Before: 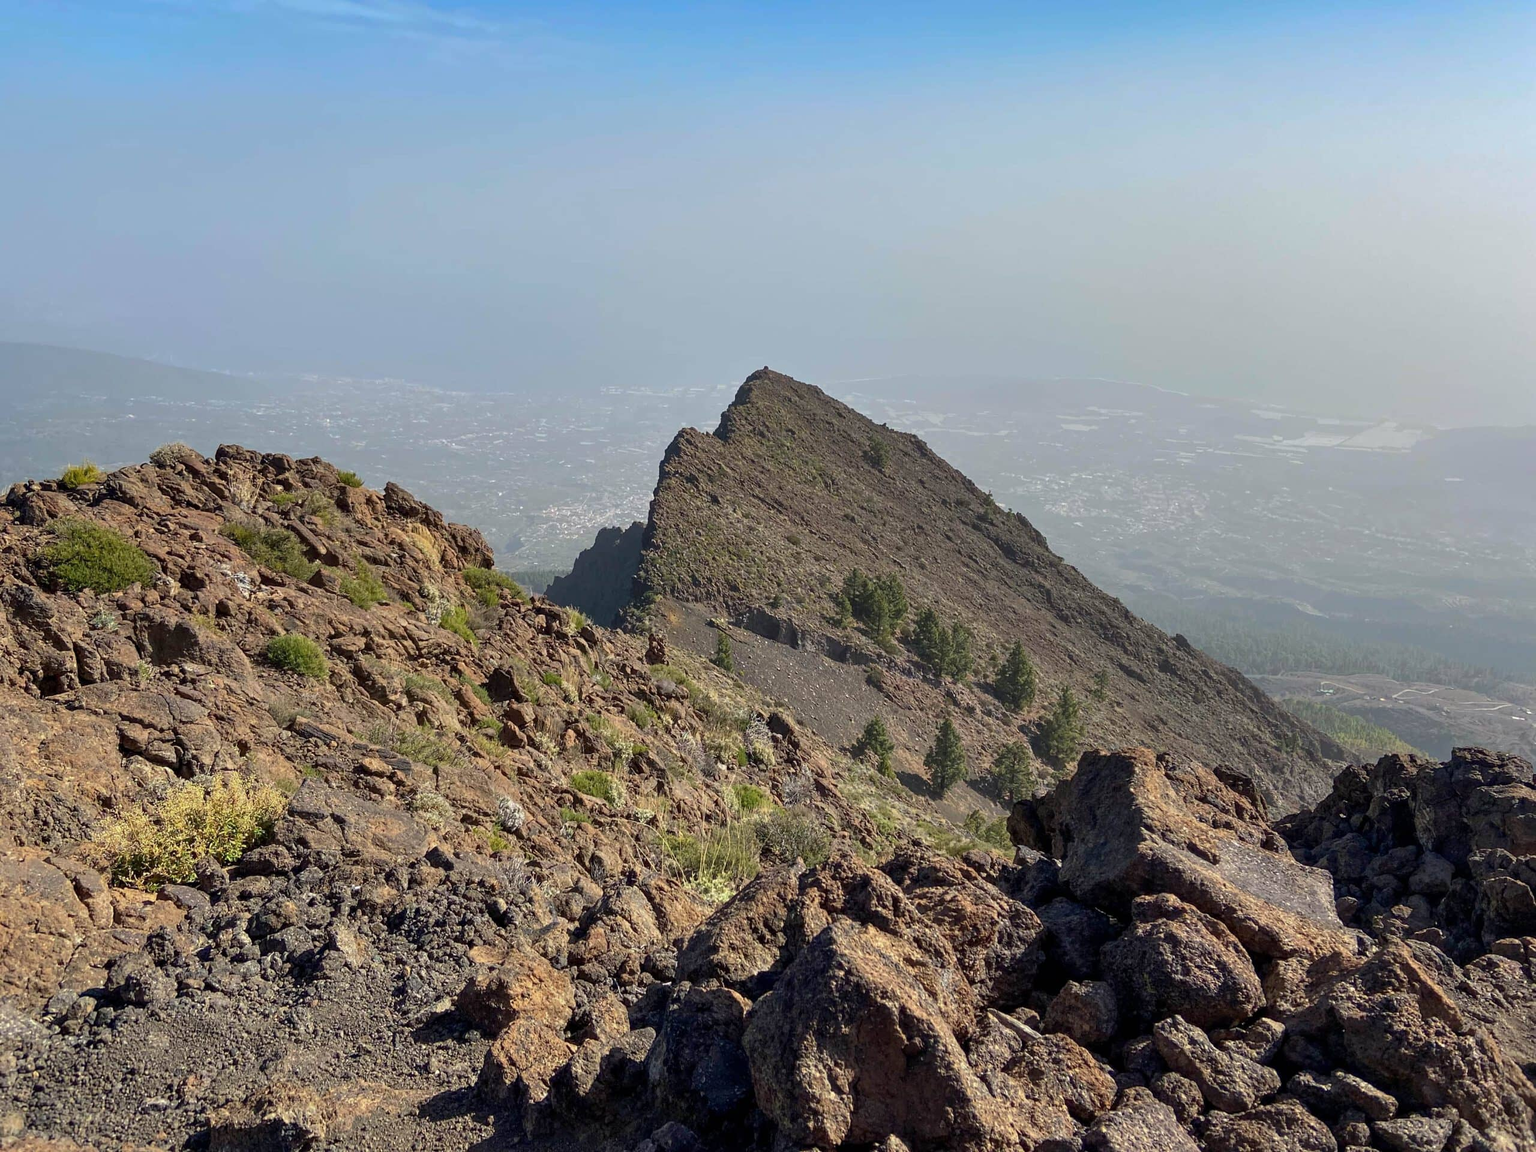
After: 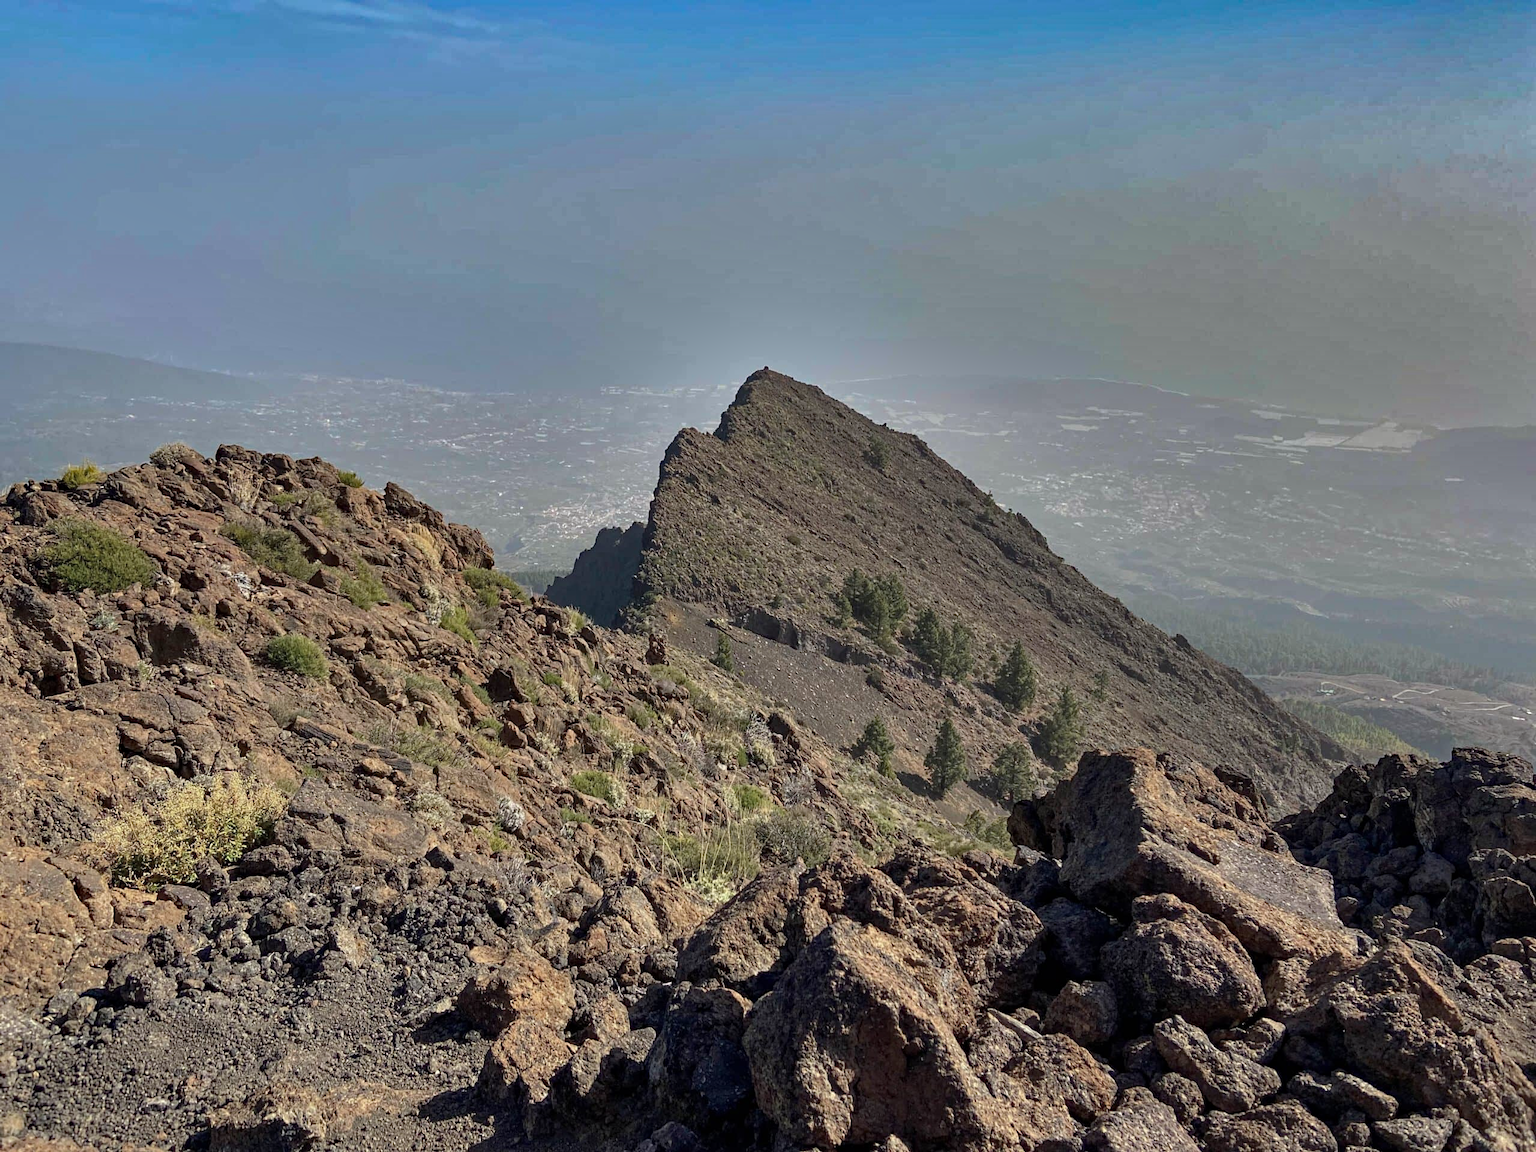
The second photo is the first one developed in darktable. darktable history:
color zones: curves: ch0 [(0, 0.5) (0.143, 0.5) (0.286, 0.5) (0.429, 0.504) (0.571, 0.5) (0.714, 0.509) (0.857, 0.5) (1, 0.5)]; ch1 [(0, 0.425) (0.143, 0.425) (0.286, 0.375) (0.429, 0.405) (0.571, 0.5) (0.714, 0.47) (0.857, 0.425) (1, 0.435)]; ch2 [(0, 0.5) (0.143, 0.5) (0.286, 0.5) (0.429, 0.517) (0.571, 0.5) (0.714, 0.51) (0.857, 0.5) (1, 0.5)]
haze removal: strength 0.284, distance 0.252, compatibility mode true, adaptive false
shadows and highlights: shadows 21.04, highlights -82.95, soften with gaussian
